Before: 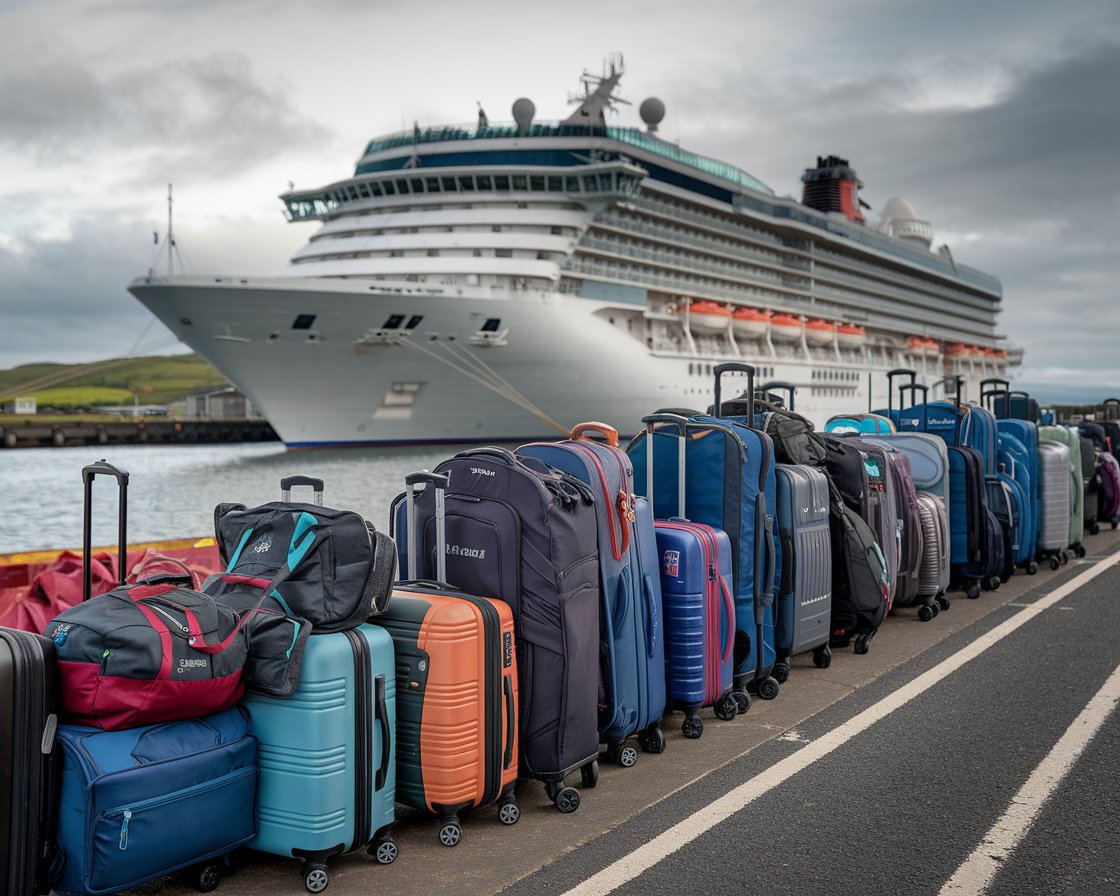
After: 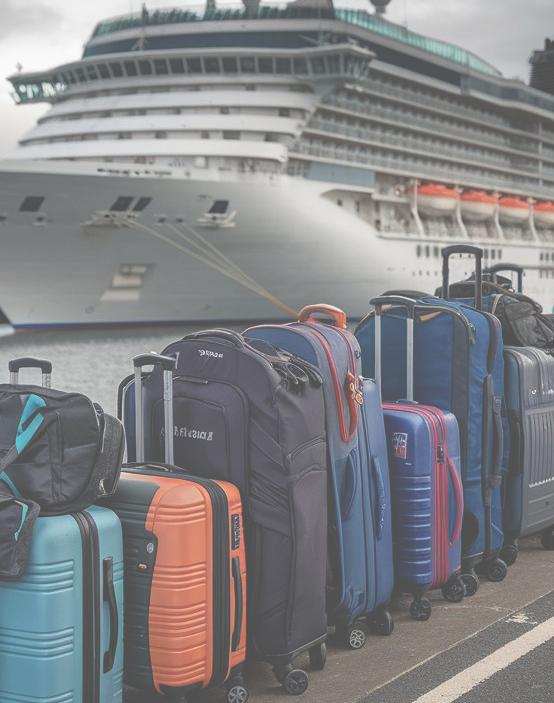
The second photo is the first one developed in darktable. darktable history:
exposure: black level correction -0.087, compensate highlight preservation false
crop and rotate: angle 0.02°, left 24.353%, top 13.219%, right 26.156%, bottom 8.224%
